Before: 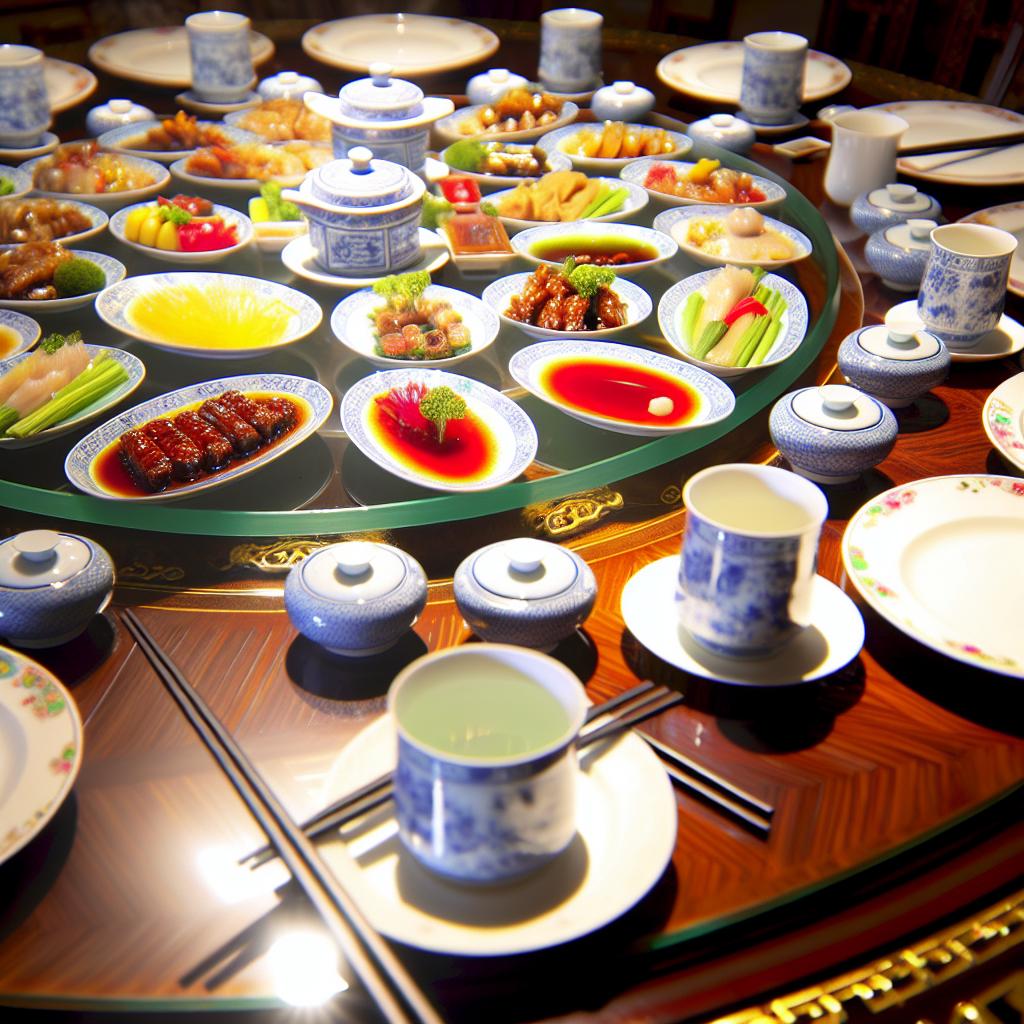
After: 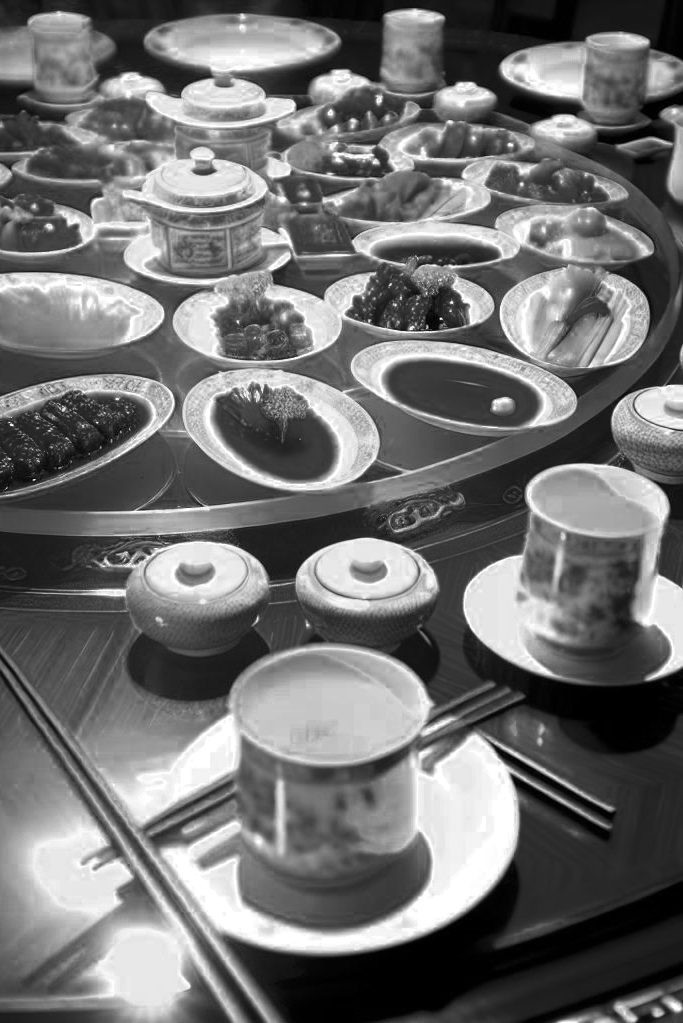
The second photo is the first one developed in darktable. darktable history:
color calibration: output R [1.063, -0.012, -0.003, 0], output G [0, 1.022, 0.021, 0], output B [-0.079, 0.047, 1, 0], illuminant custom, x 0.368, y 0.373, temperature 4350.55 K
color zones: curves: ch0 [(0.002, 0.429) (0.121, 0.212) (0.198, 0.113) (0.276, 0.344) (0.331, 0.541) (0.41, 0.56) (0.482, 0.289) (0.619, 0.227) (0.721, 0.18) (0.821, 0.435) (0.928, 0.555) (1, 0.587)]; ch1 [(0, 0) (0.143, 0) (0.286, 0) (0.429, 0) (0.571, 0) (0.714, 0) (0.857, 0)]
crop and rotate: left 15.517%, right 17.767%
